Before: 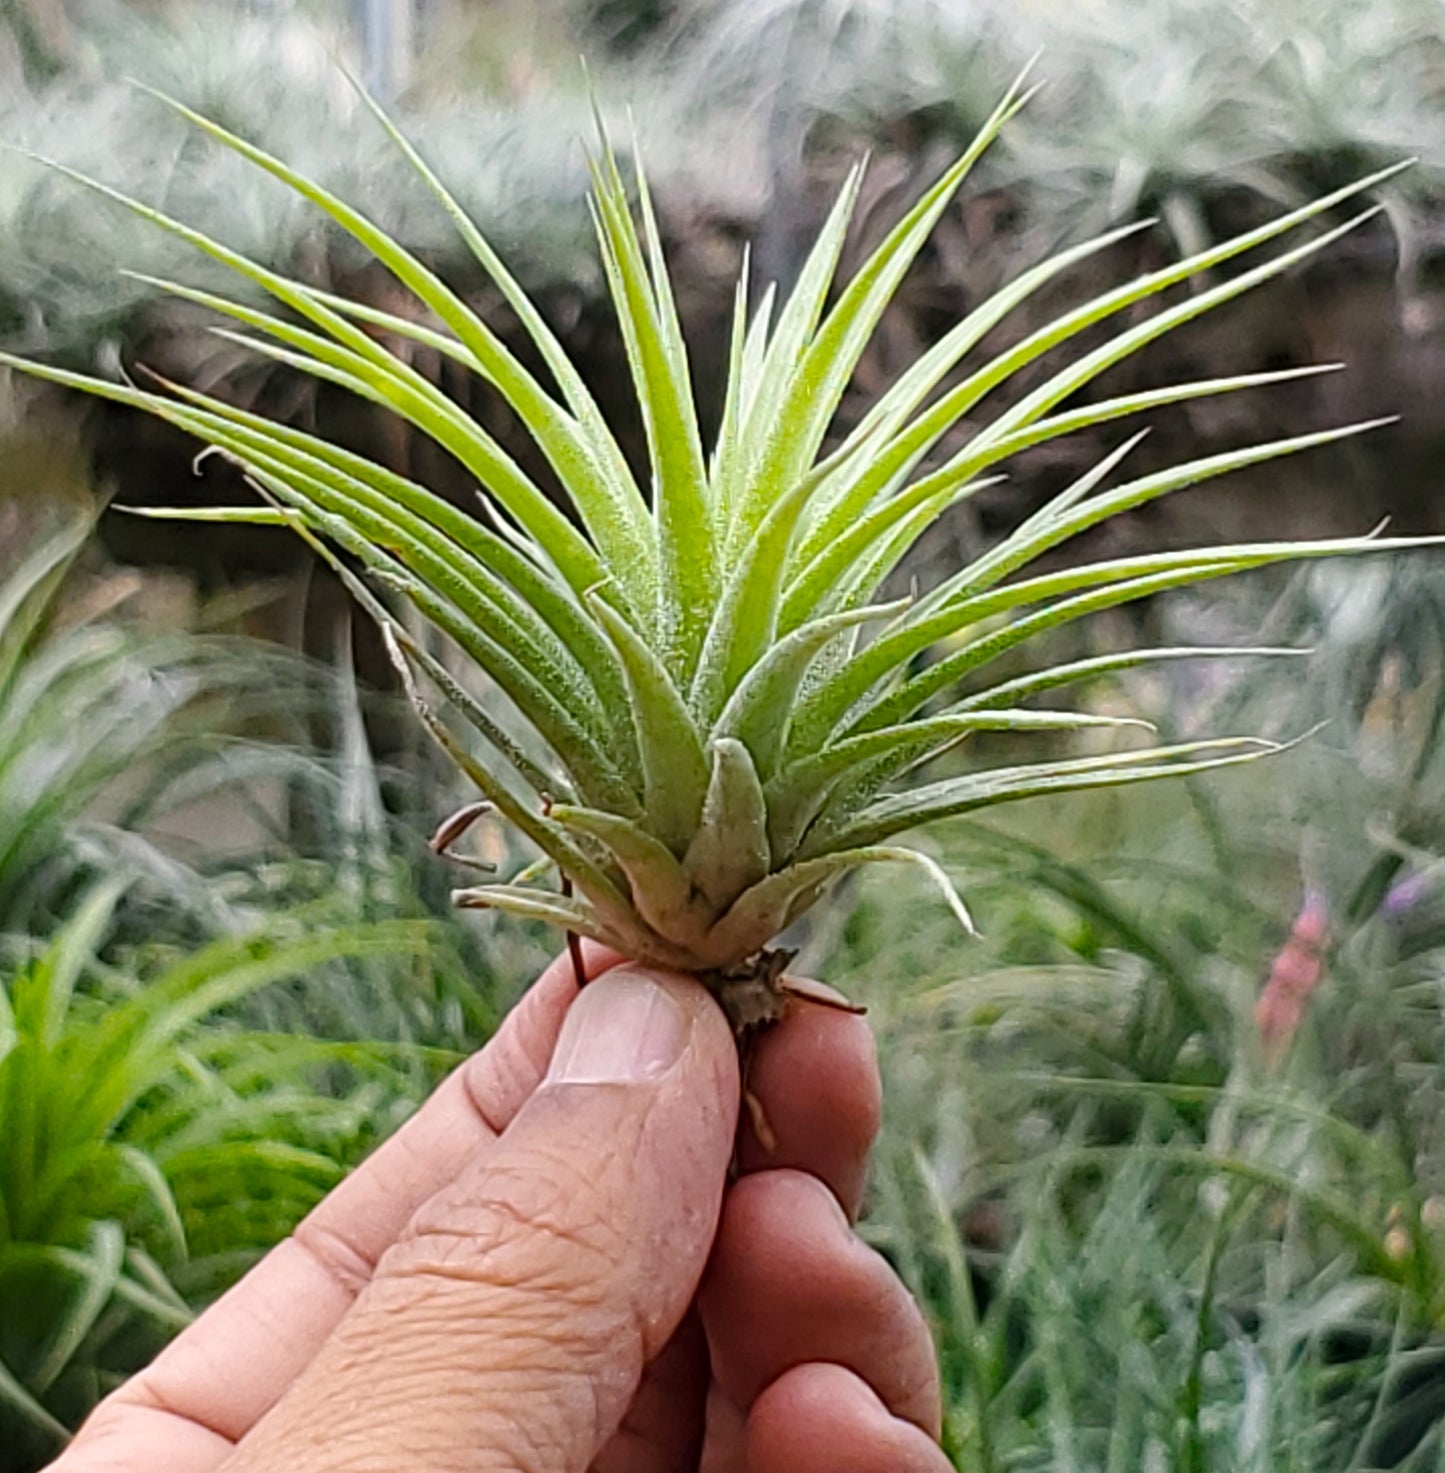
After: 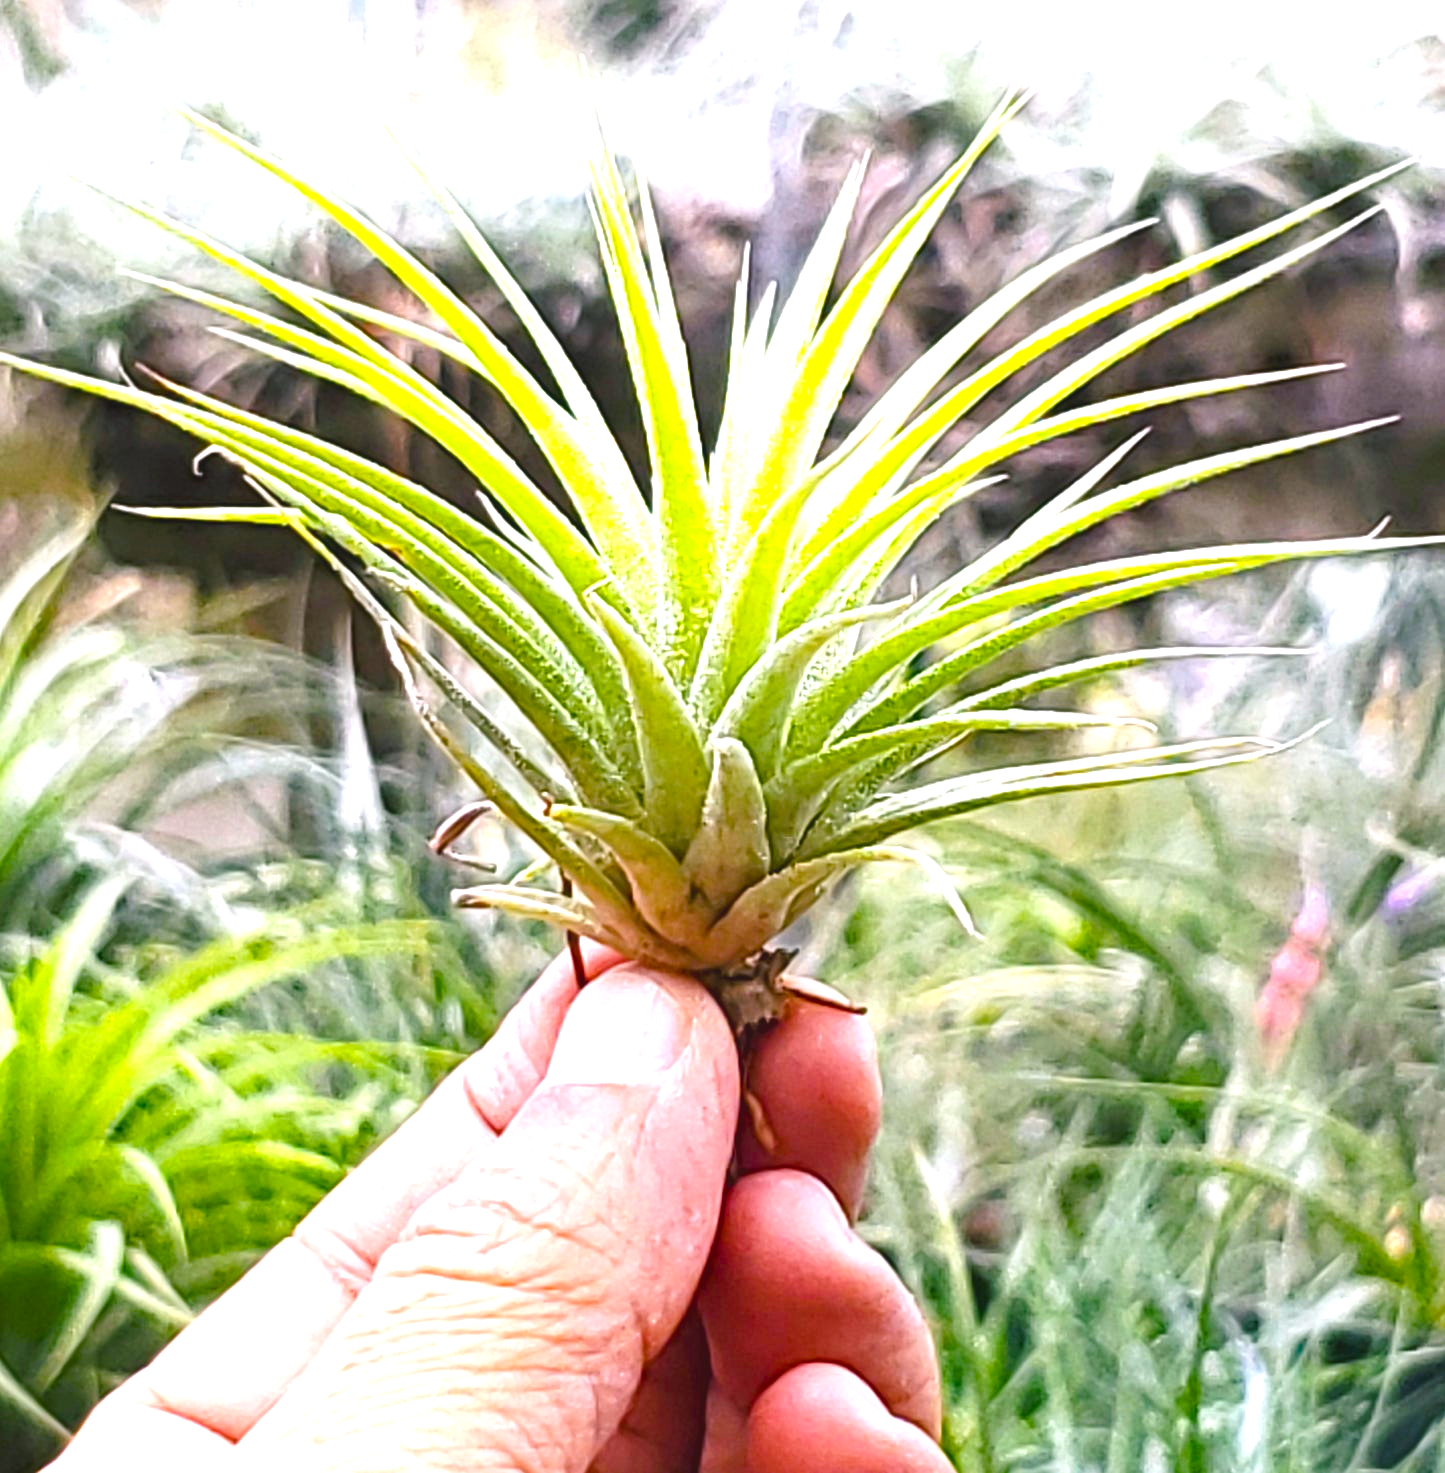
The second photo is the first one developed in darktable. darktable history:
white balance: red 0.967, blue 1.119, emerald 0.756
color balance rgb: shadows lift › chroma 2%, shadows lift › hue 247.2°, power › chroma 0.3%, power › hue 25.2°, highlights gain › chroma 3%, highlights gain › hue 60°, global offset › luminance 0.75%, perceptual saturation grading › global saturation 20%, perceptual saturation grading › highlights -20%, perceptual saturation grading › shadows 30%, global vibrance 20%
exposure: black level correction 0, exposure 1.45 EV, compensate exposure bias true, compensate highlight preservation false
